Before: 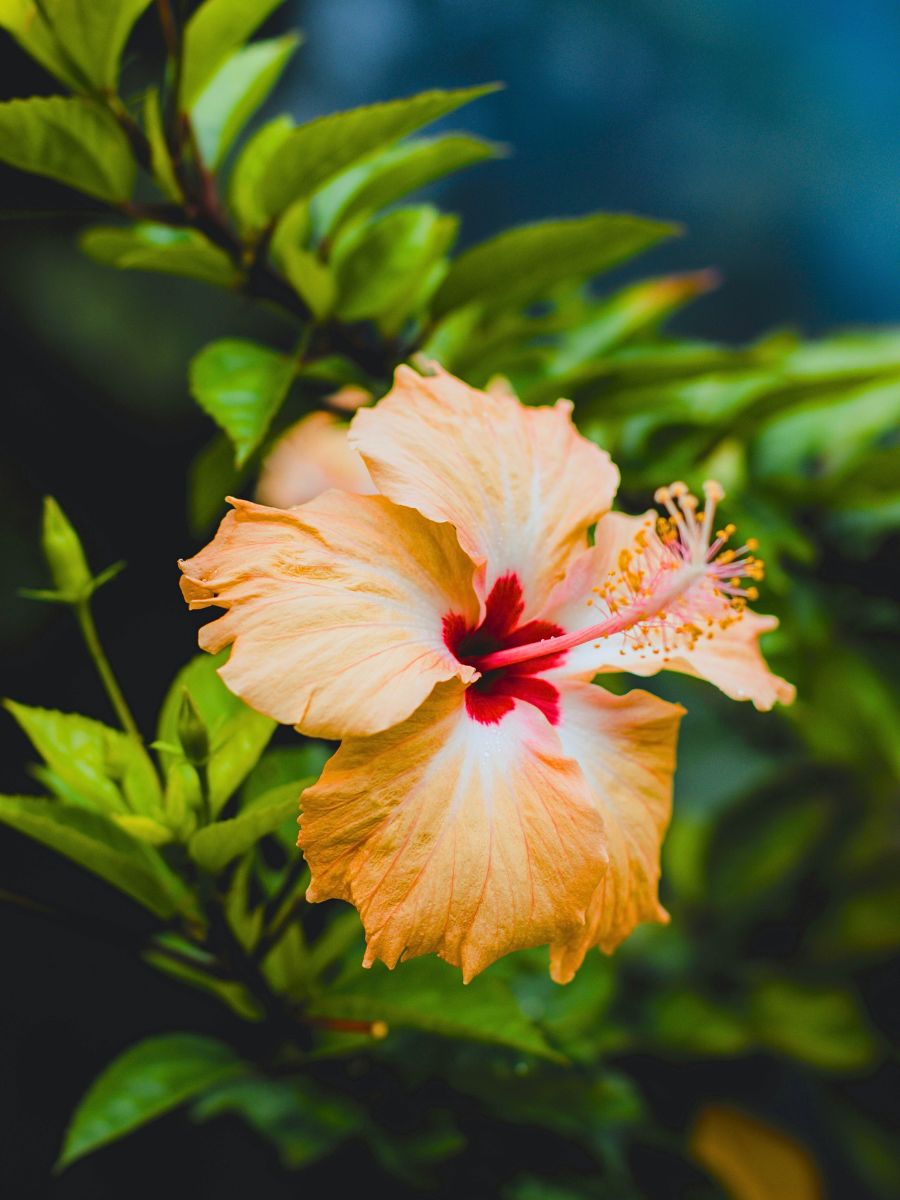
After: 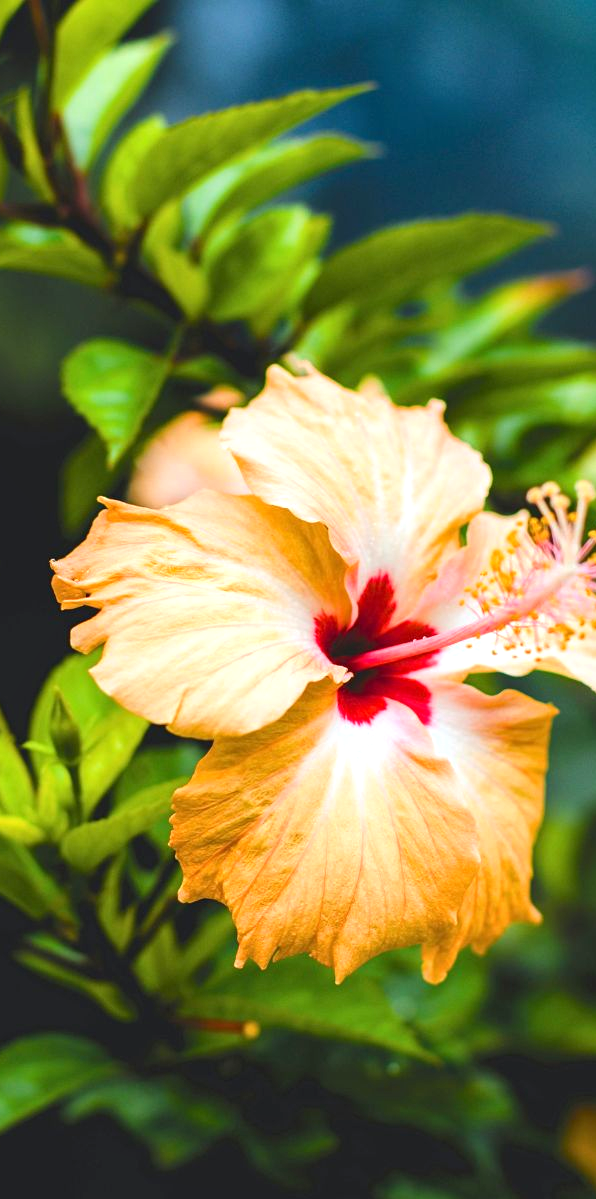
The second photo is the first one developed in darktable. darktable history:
crop and rotate: left 14.303%, right 19.364%
exposure: exposure 0.606 EV, compensate exposure bias true, compensate highlight preservation false
local contrast: mode bilateral grid, contrast 100, coarseness 99, detail 108%, midtone range 0.2
